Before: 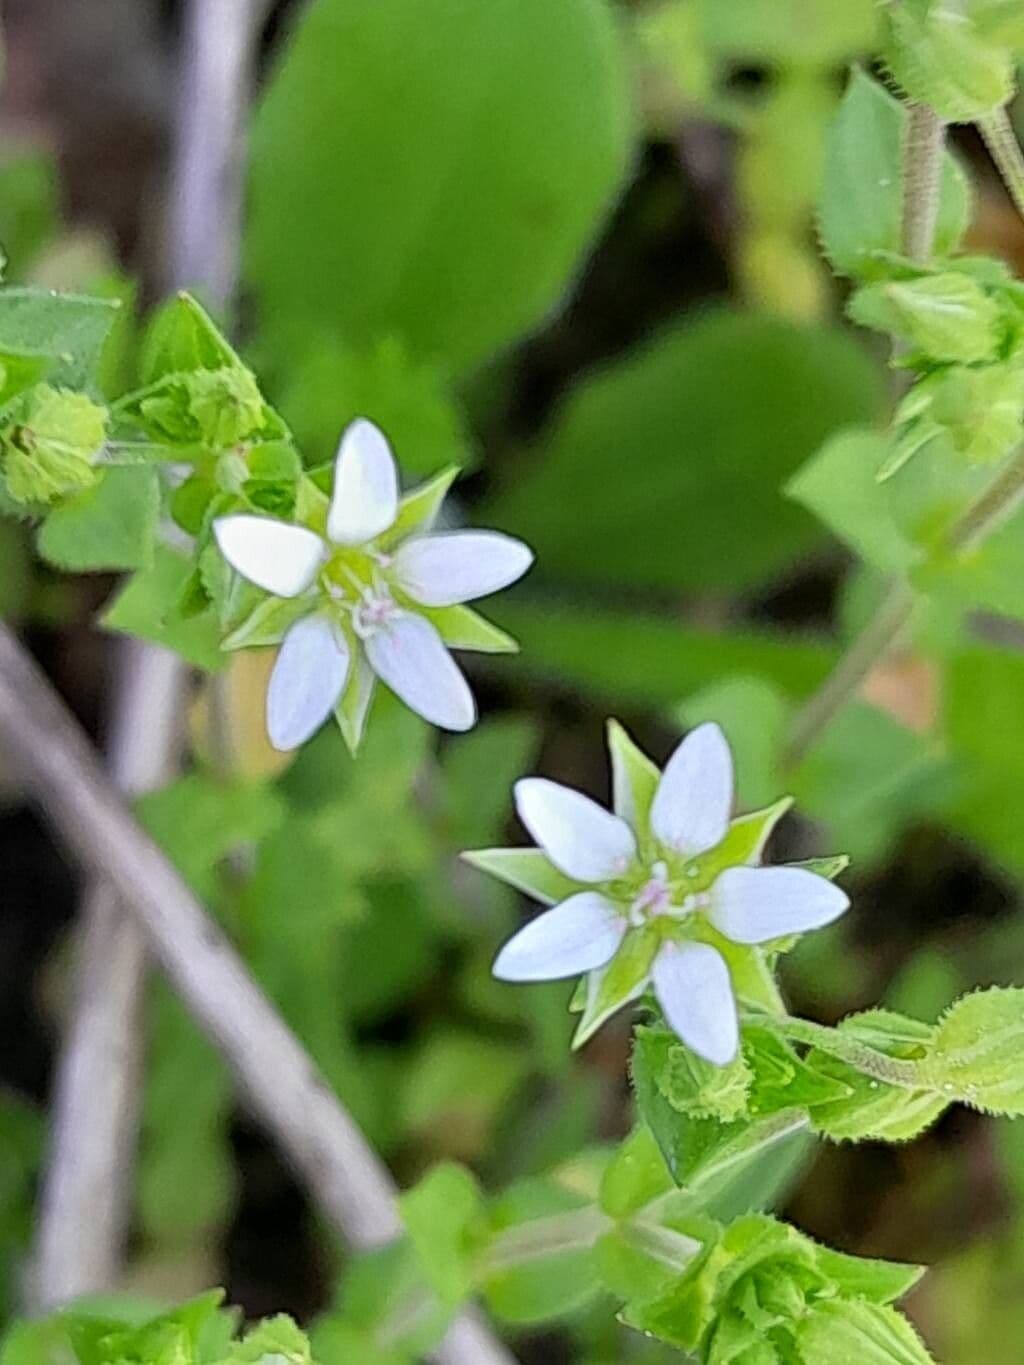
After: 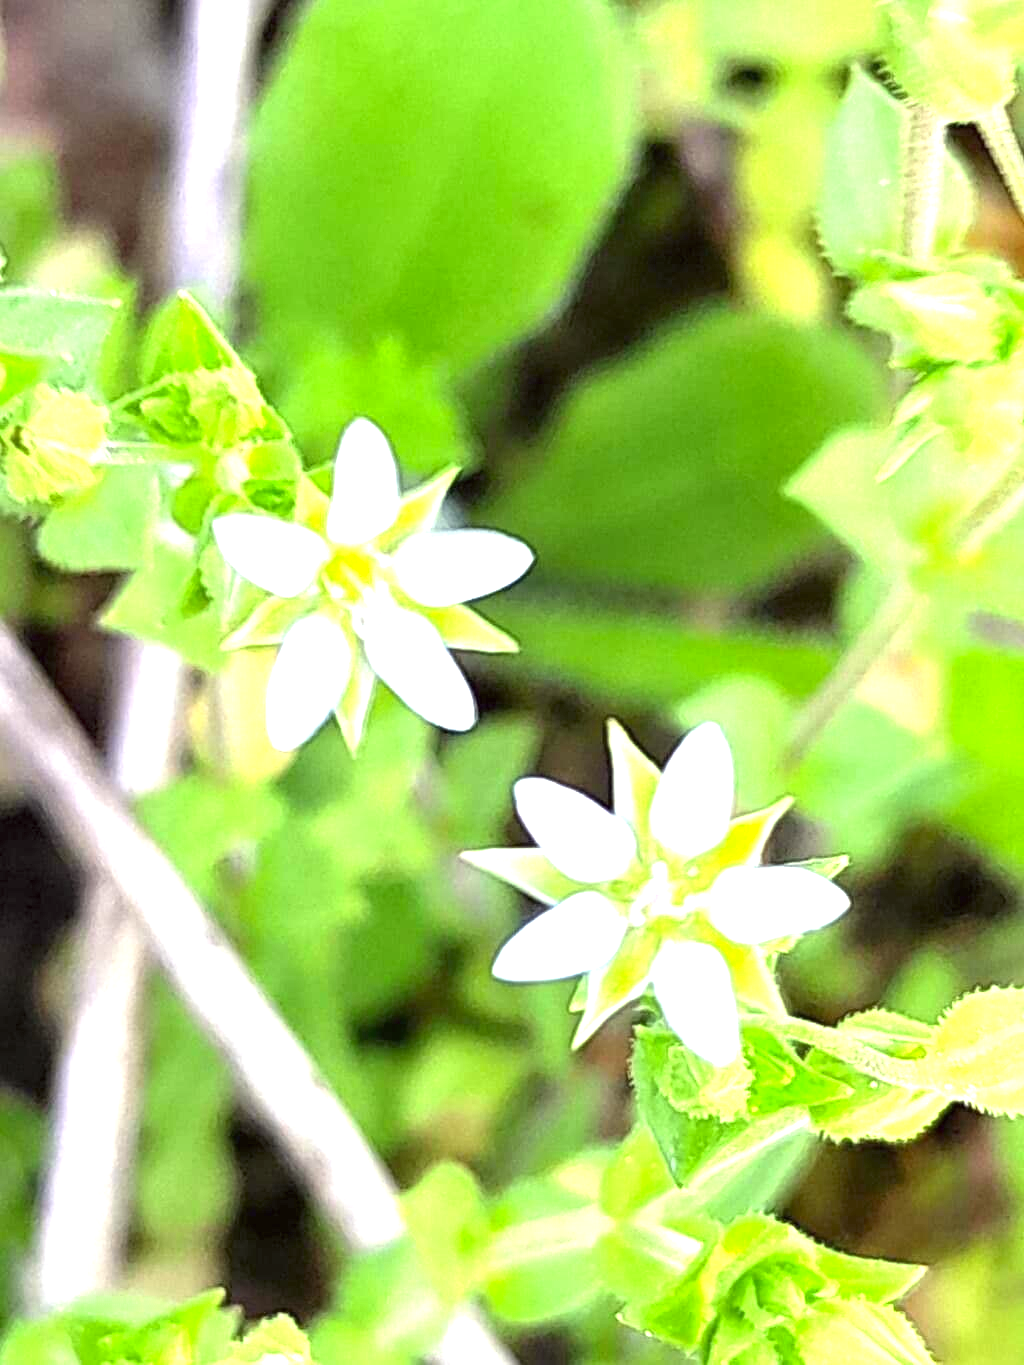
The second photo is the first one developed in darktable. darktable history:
color correction: highlights a* -0.999, highlights b* 4.56, shadows a* 3.63
exposure: black level correction 0, exposure 1.665 EV, compensate highlight preservation false
